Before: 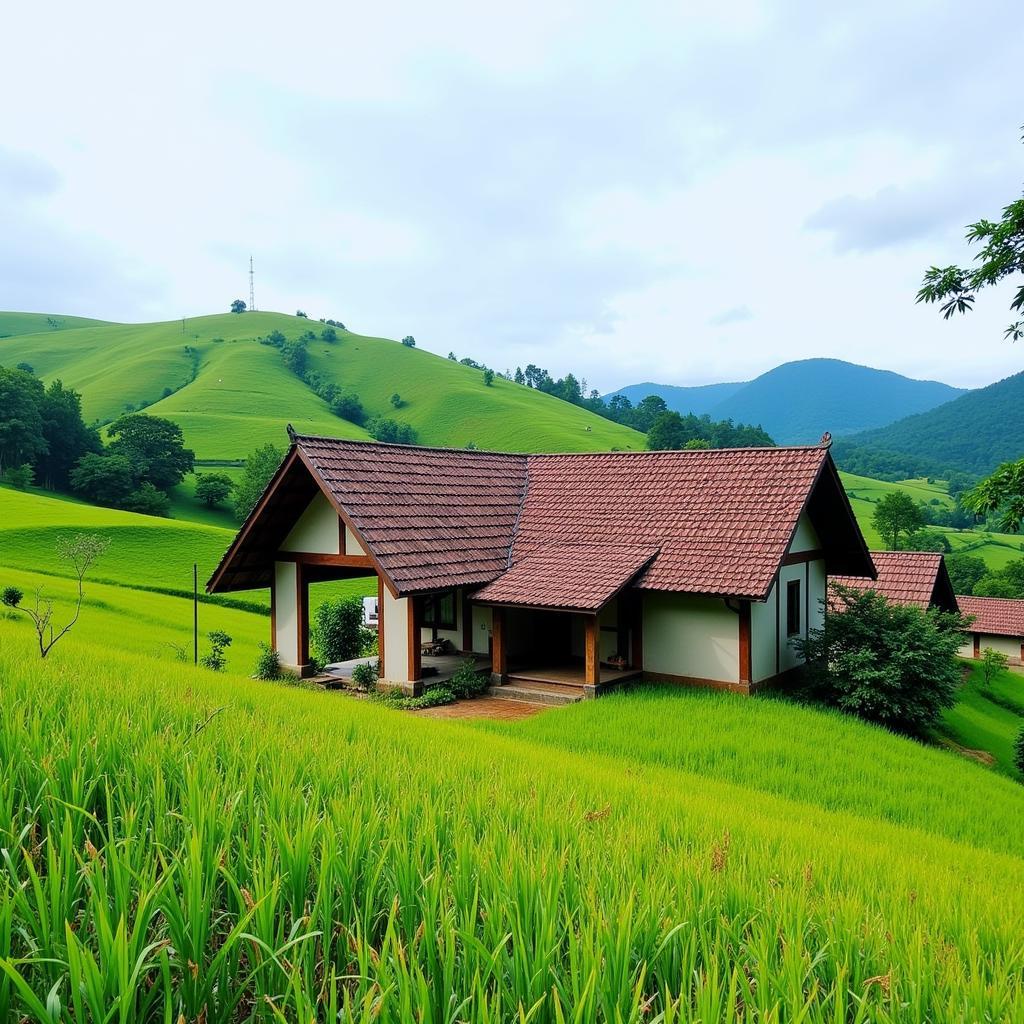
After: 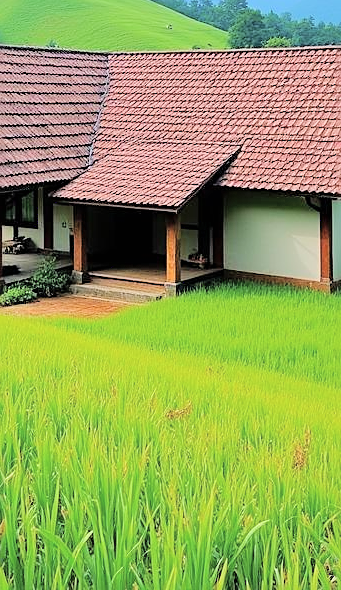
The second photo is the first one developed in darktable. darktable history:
sharpen: on, module defaults
crop: left 40.983%, top 39.285%, right 25.711%, bottom 3.013%
tone equalizer: -7 EV 0.154 EV, -6 EV 0.575 EV, -5 EV 1.18 EV, -4 EV 1.32 EV, -3 EV 1.14 EV, -2 EV 0.6 EV, -1 EV 0.16 EV, smoothing diameter 24.84%, edges refinement/feathering 6.05, preserve details guided filter
filmic rgb: black relative exposure -11.39 EV, white relative exposure 3.24 EV, hardness 6.7
tone curve: curves: ch0 [(0, 0) (0.26, 0.424) (0.417, 0.585) (1, 1)], color space Lab, independent channels, preserve colors none
